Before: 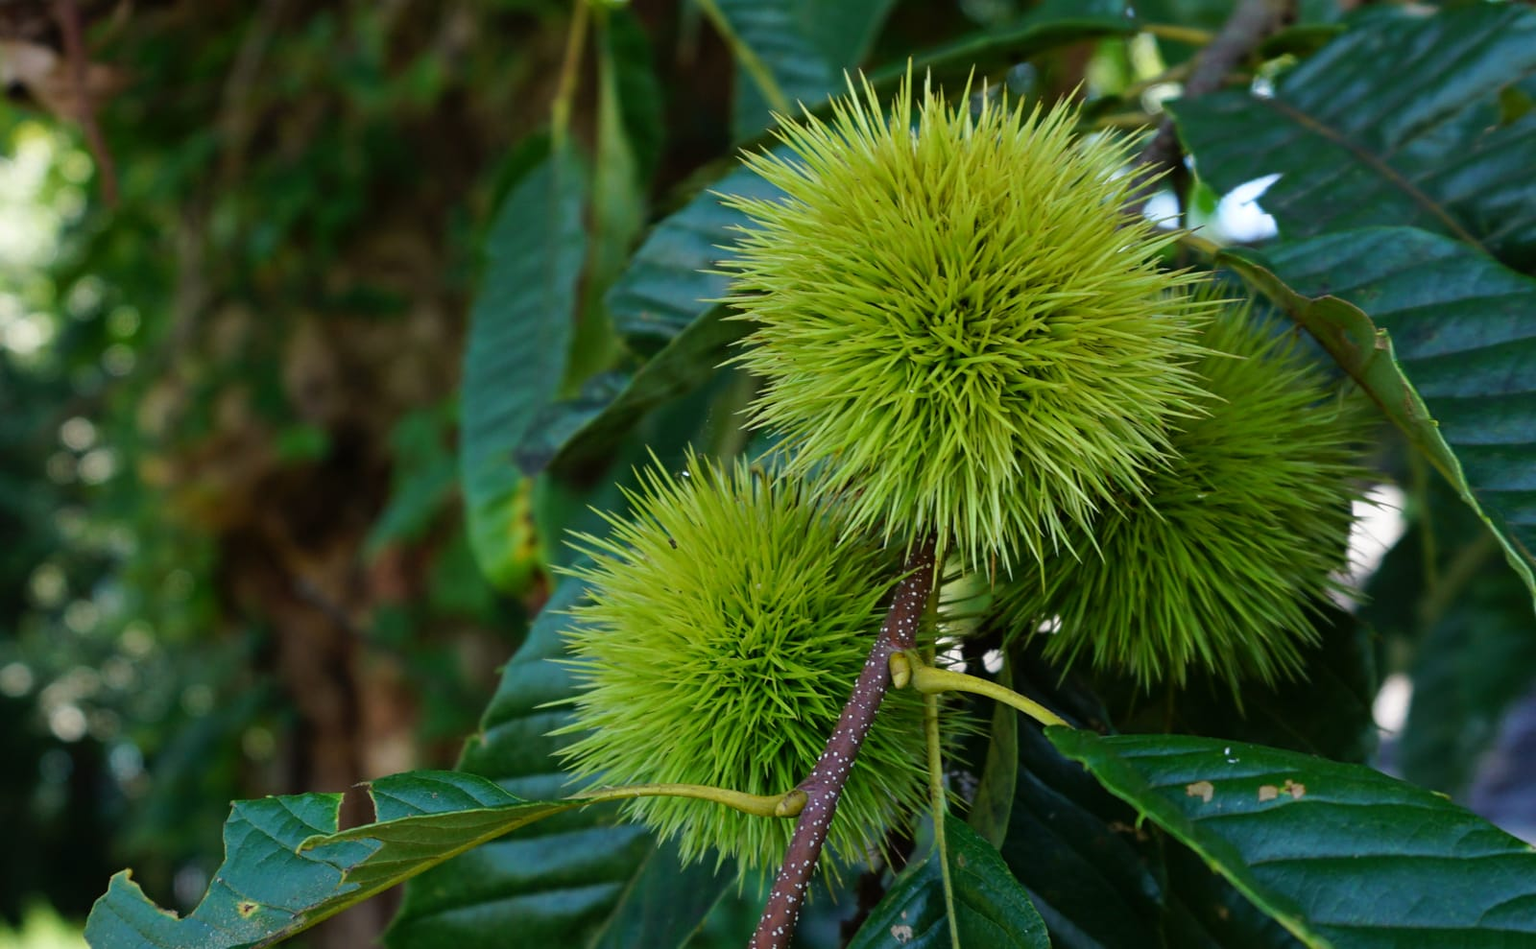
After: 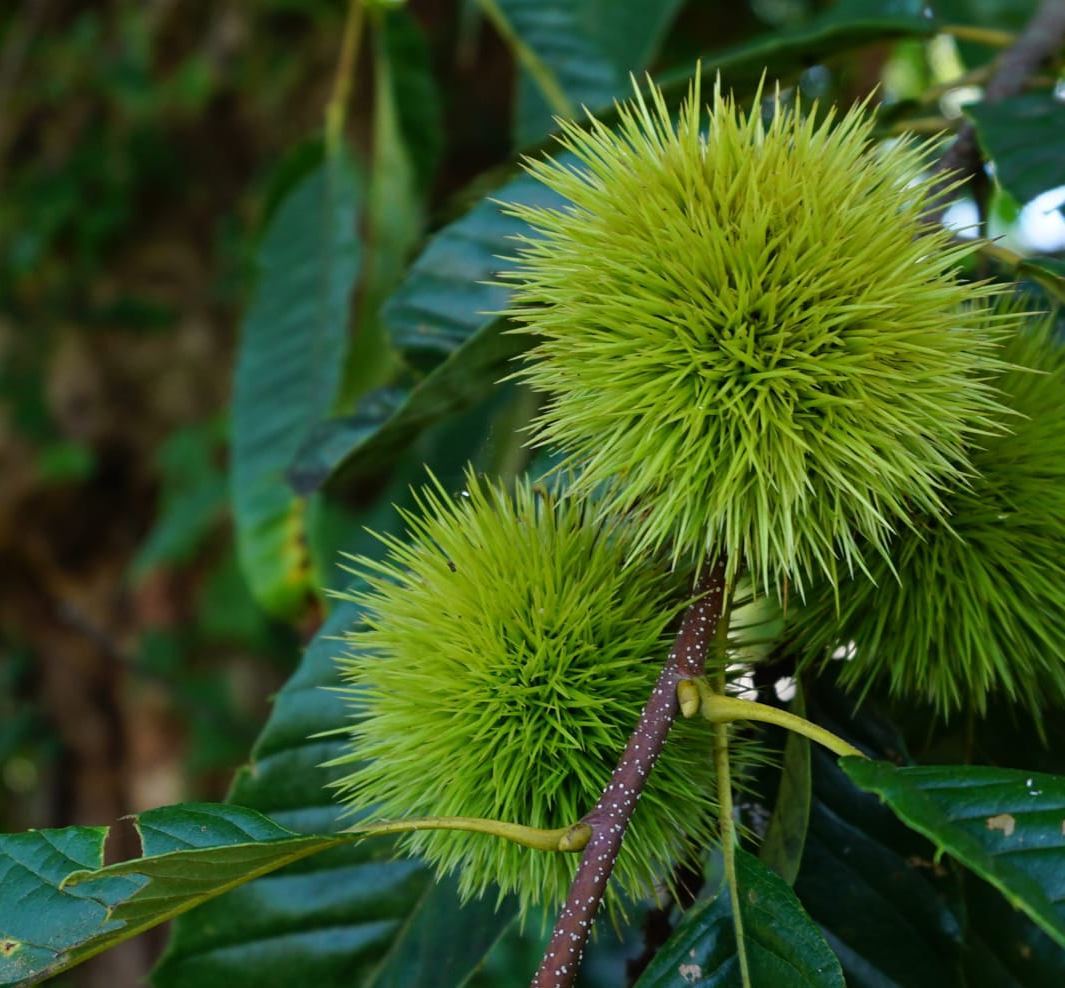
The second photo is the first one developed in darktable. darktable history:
crop and rotate: left 15.605%, right 17.774%
